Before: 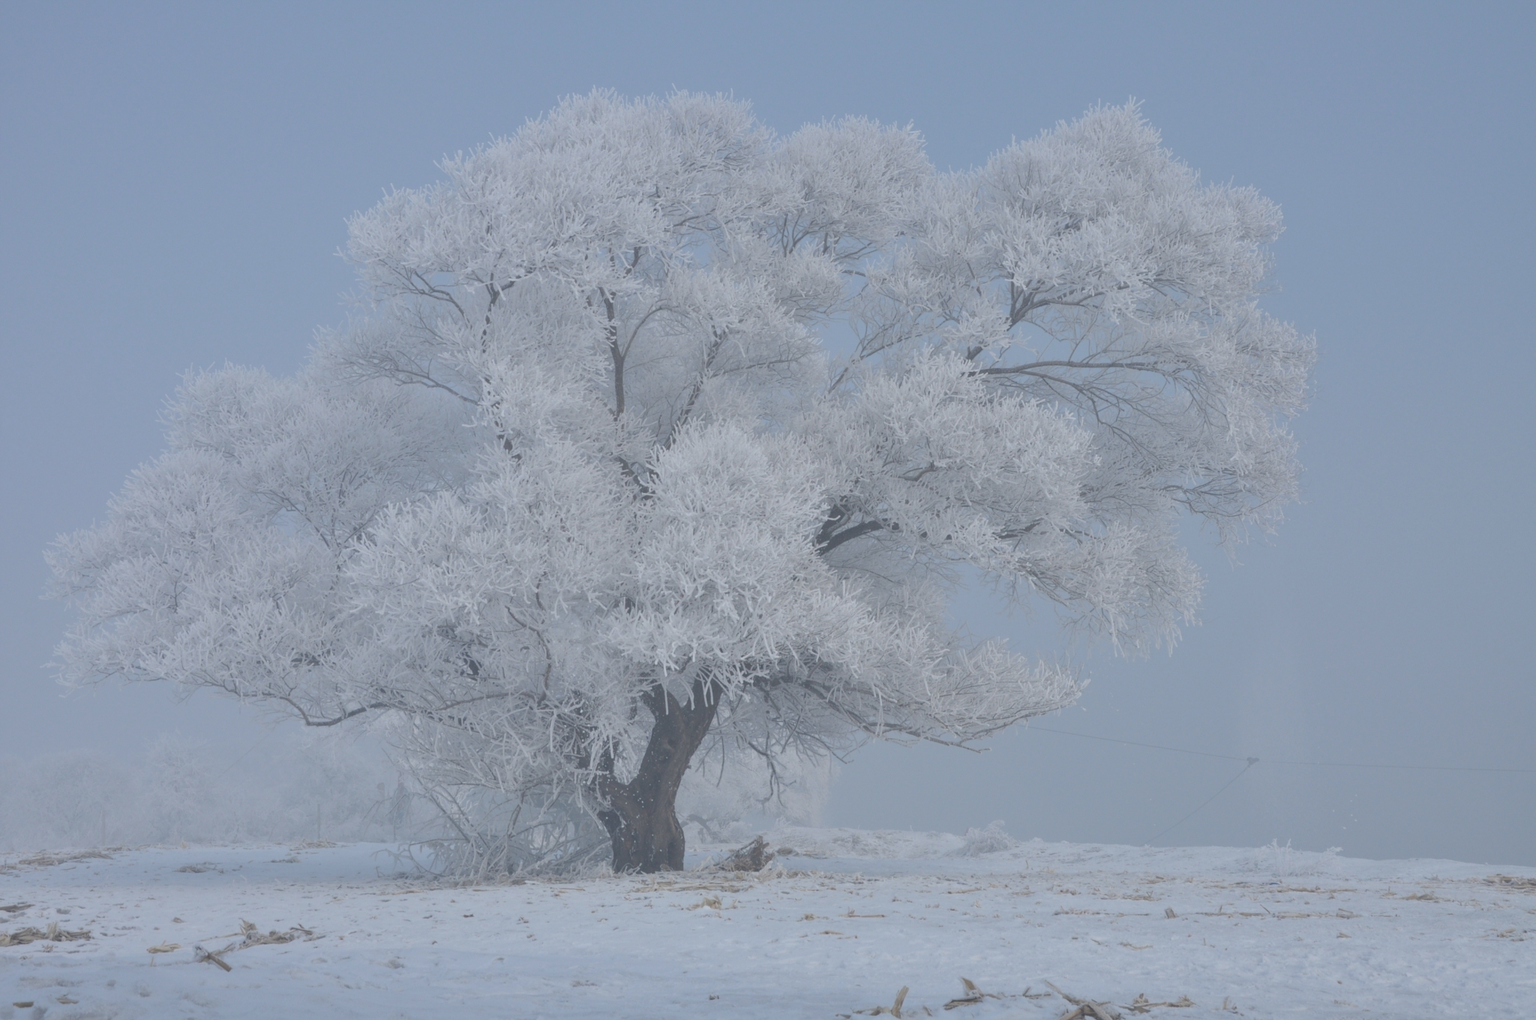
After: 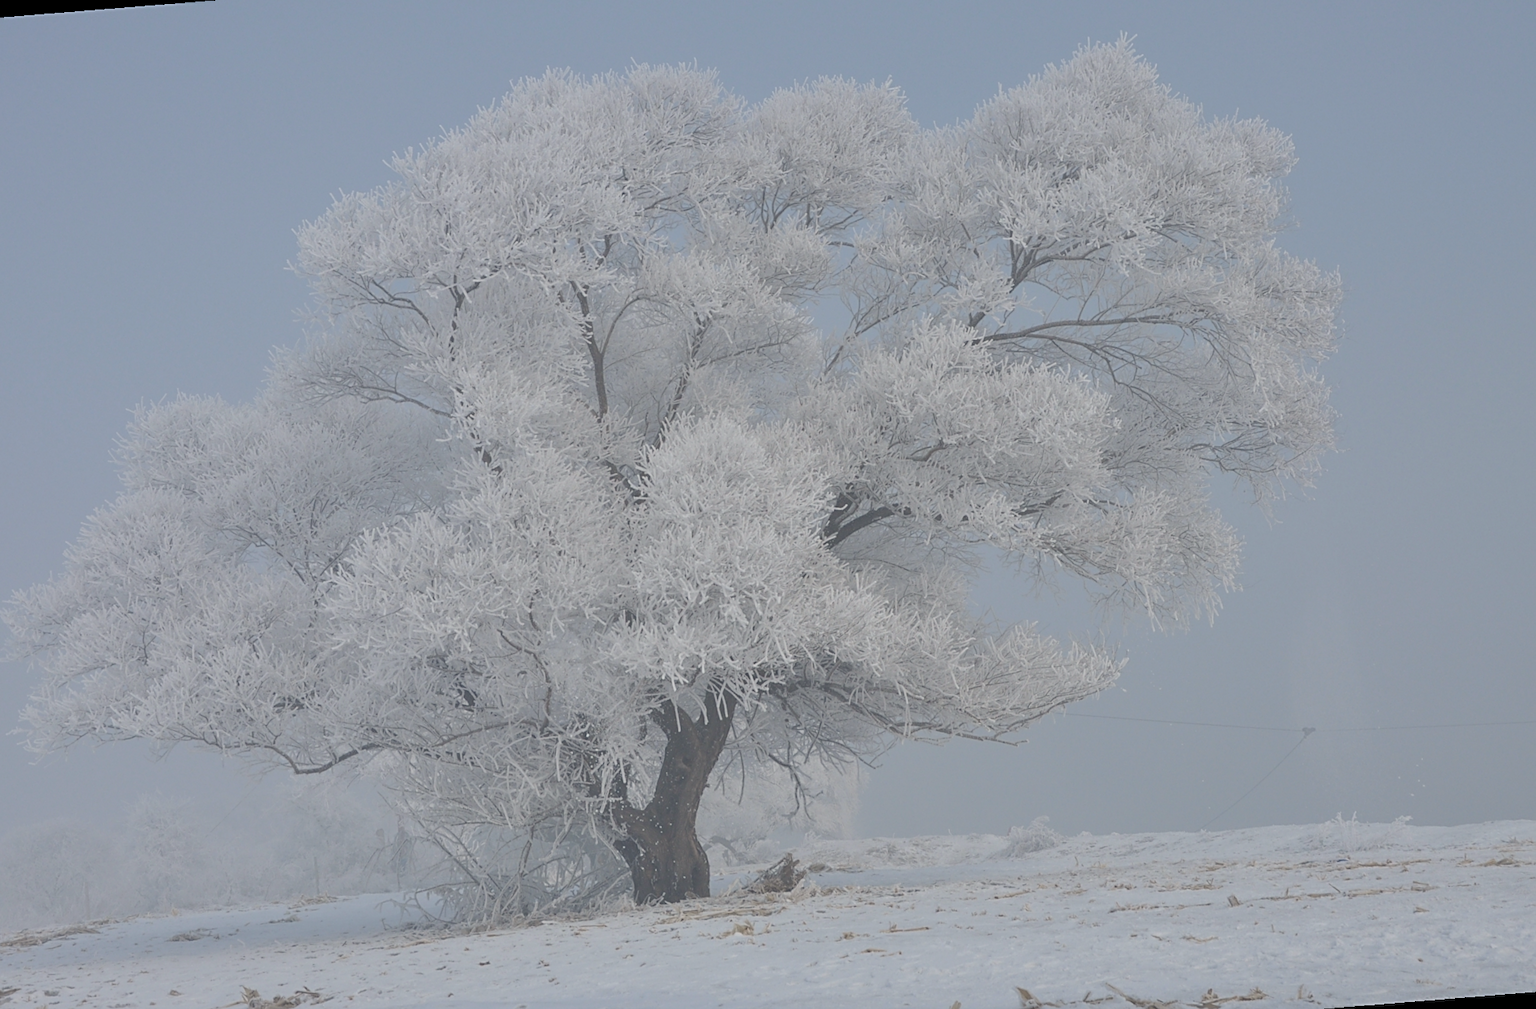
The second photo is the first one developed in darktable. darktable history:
sharpen: on, module defaults
rotate and perspective: rotation -4.57°, crop left 0.054, crop right 0.944, crop top 0.087, crop bottom 0.914
color calibration: x 0.334, y 0.349, temperature 5426 K
